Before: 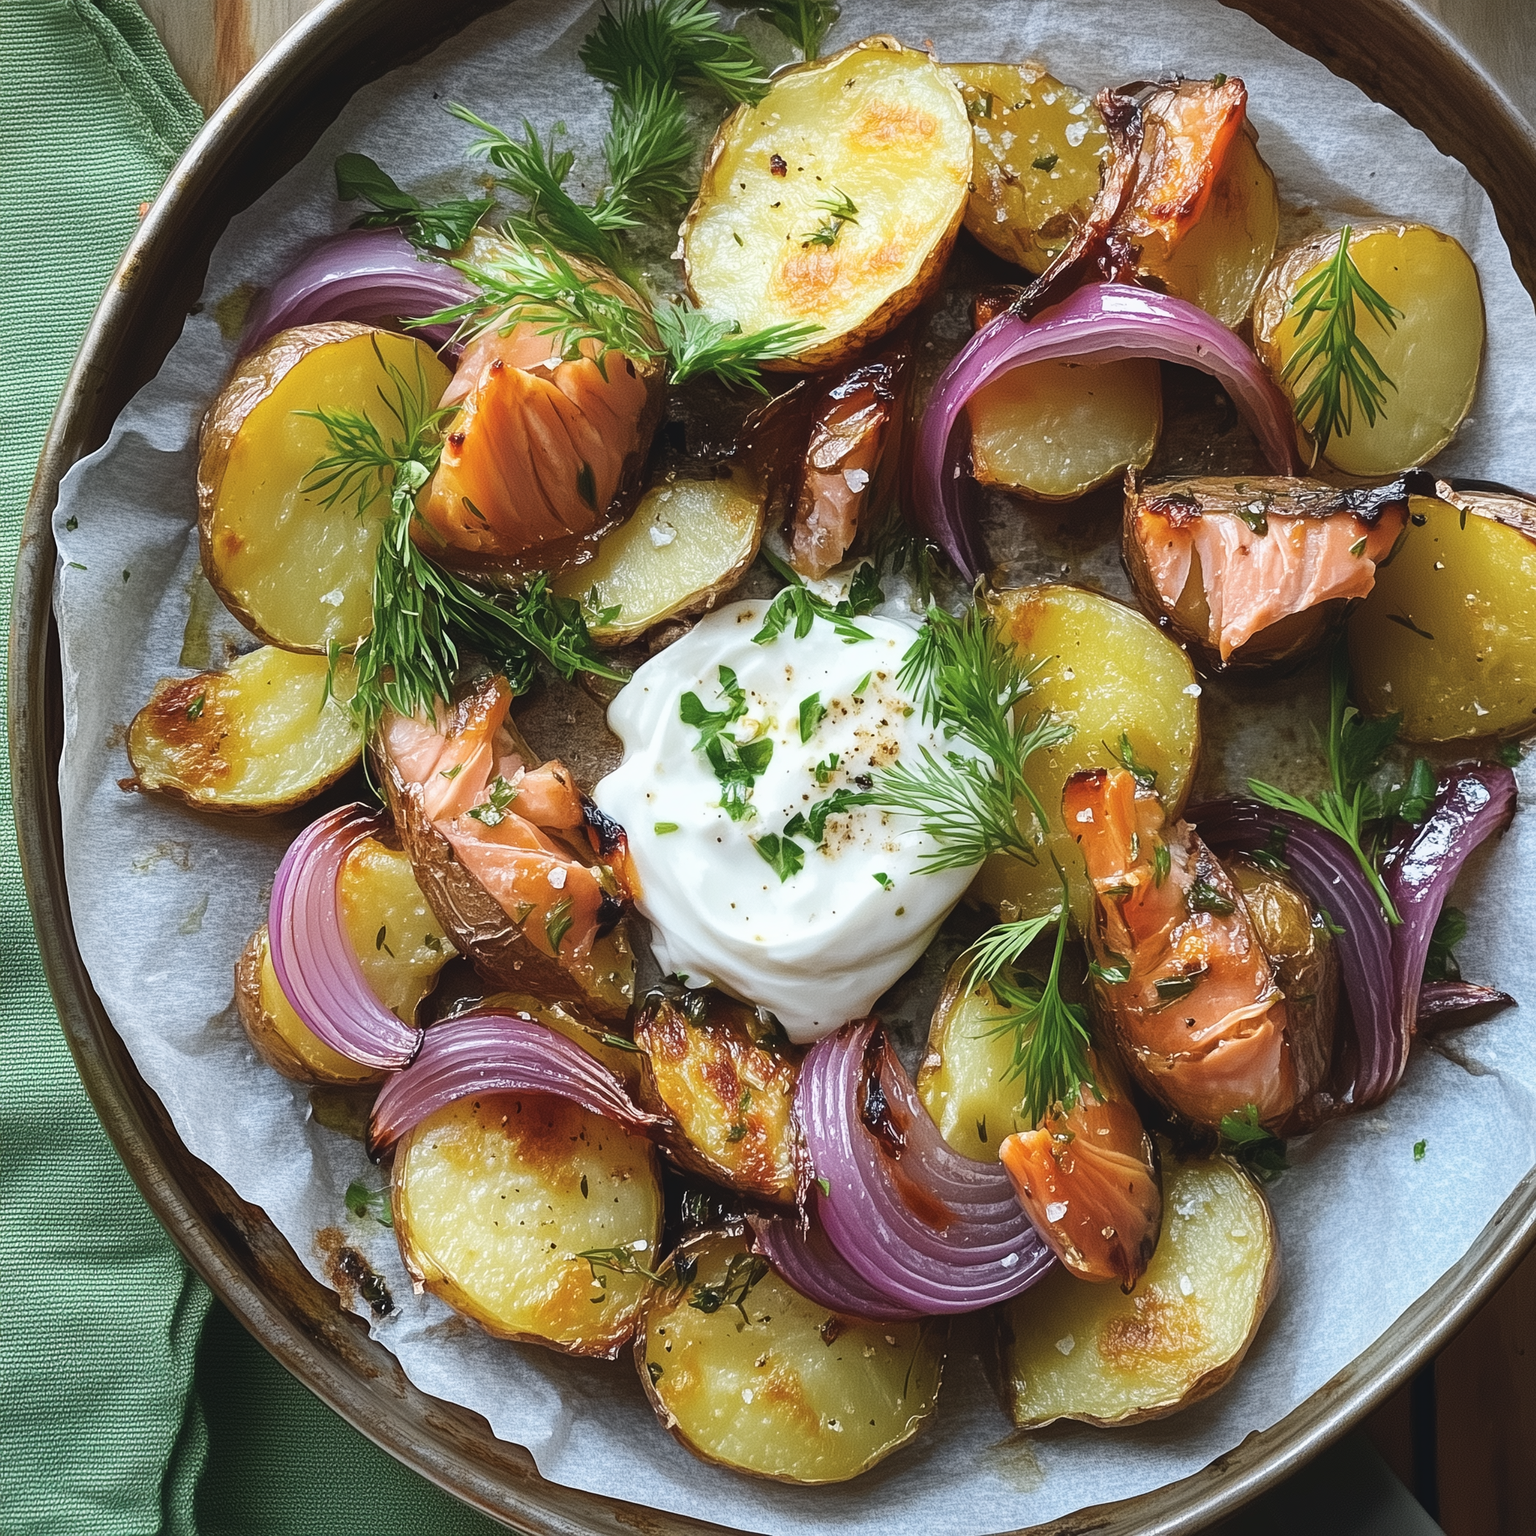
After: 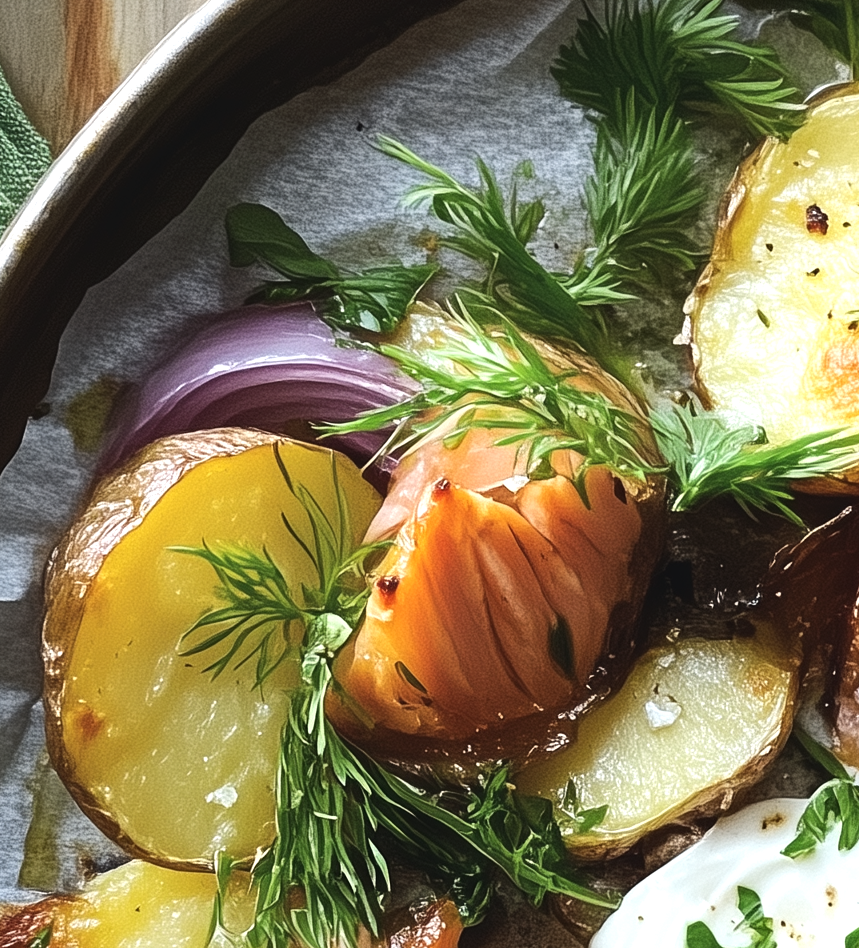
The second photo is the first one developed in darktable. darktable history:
tone equalizer: -8 EV -0.417 EV, -7 EV -0.389 EV, -6 EV -0.333 EV, -5 EV -0.222 EV, -3 EV 0.222 EV, -2 EV 0.333 EV, -1 EV 0.389 EV, +0 EV 0.417 EV, edges refinement/feathering 500, mask exposure compensation -1.57 EV, preserve details no
crop and rotate: left 10.817%, top 0.062%, right 47.194%, bottom 53.626%
